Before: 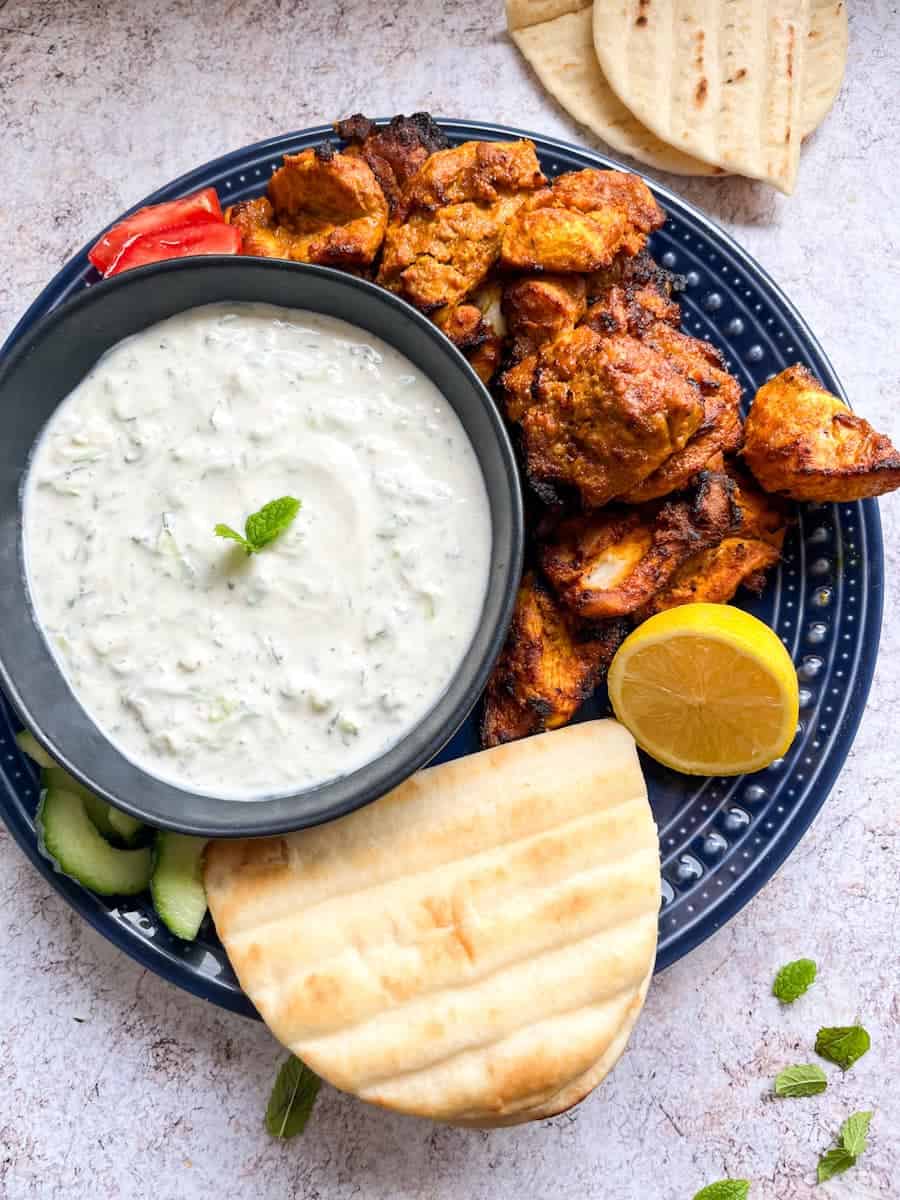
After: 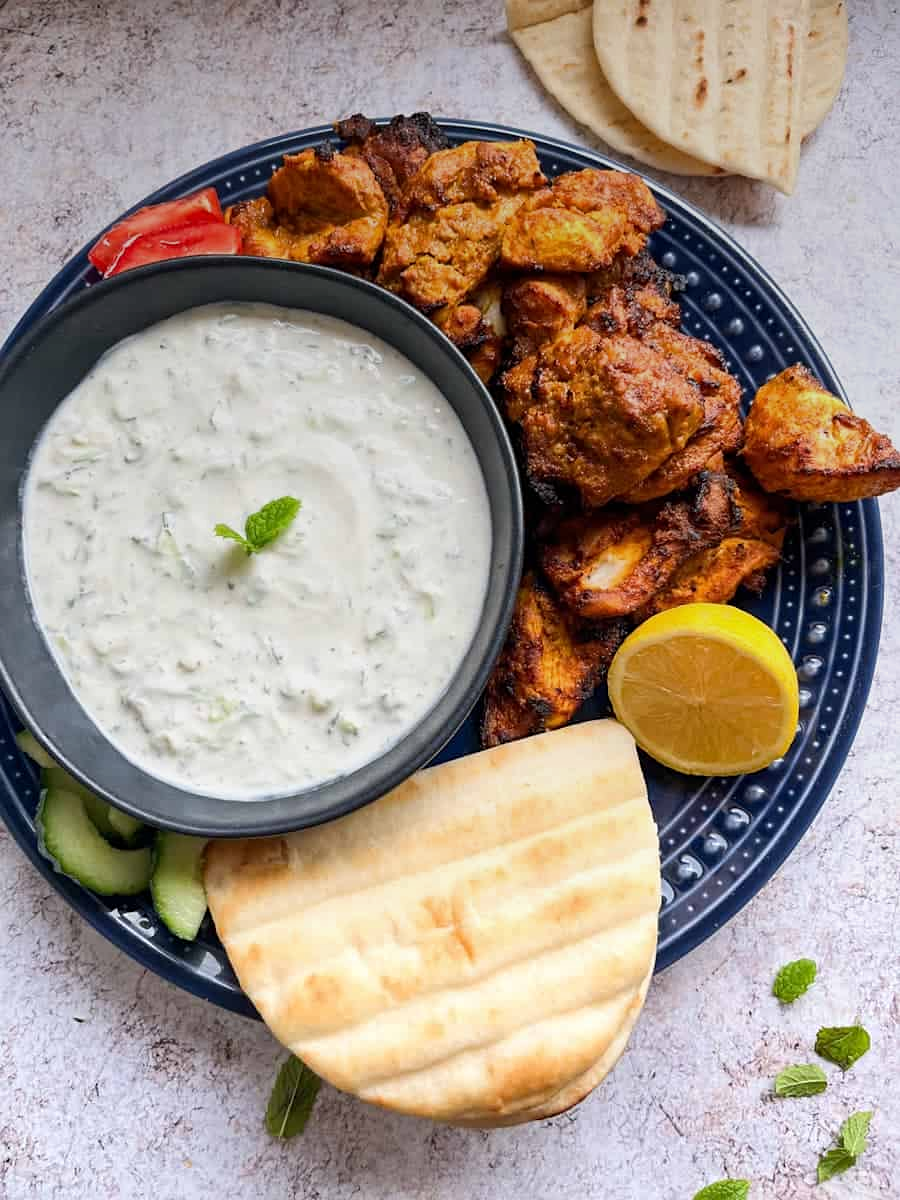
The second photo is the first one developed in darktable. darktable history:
graduated density: on, module defaults
sharpen: amount 0.2
